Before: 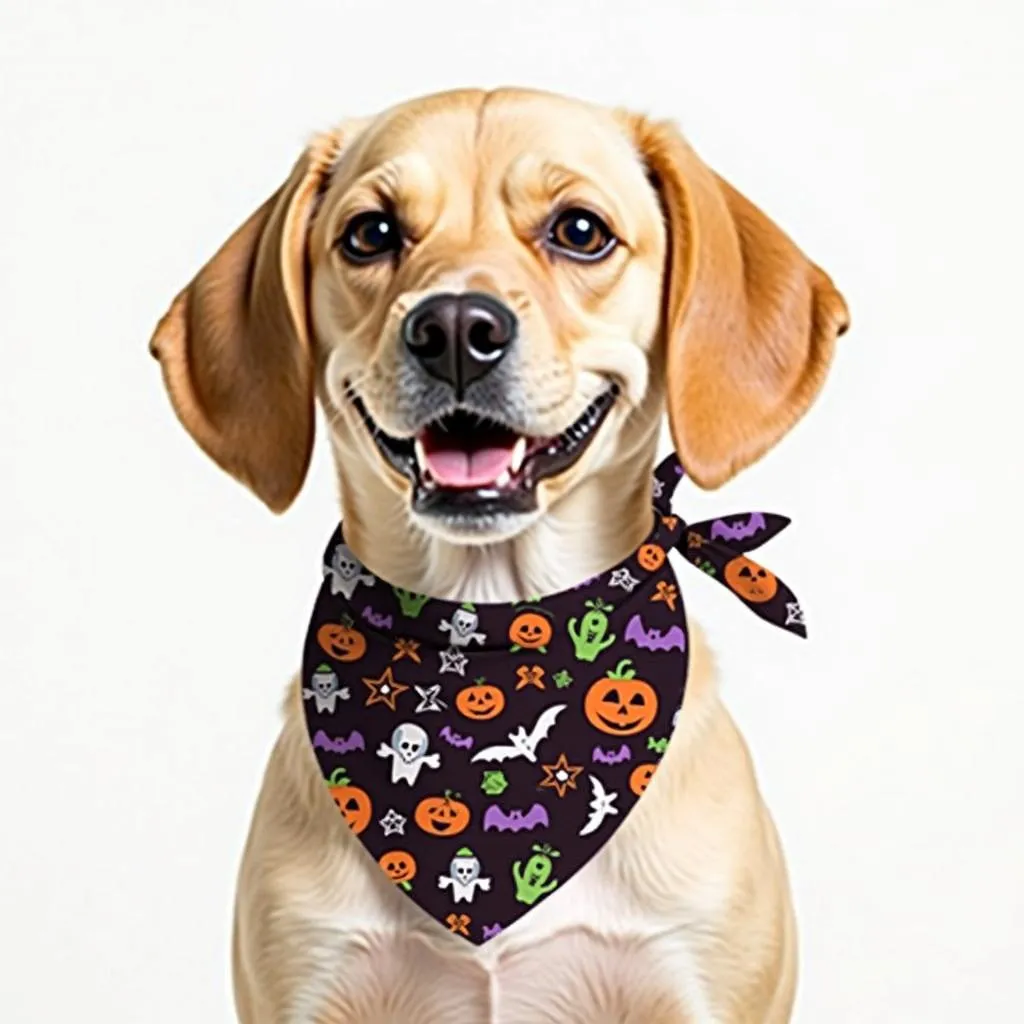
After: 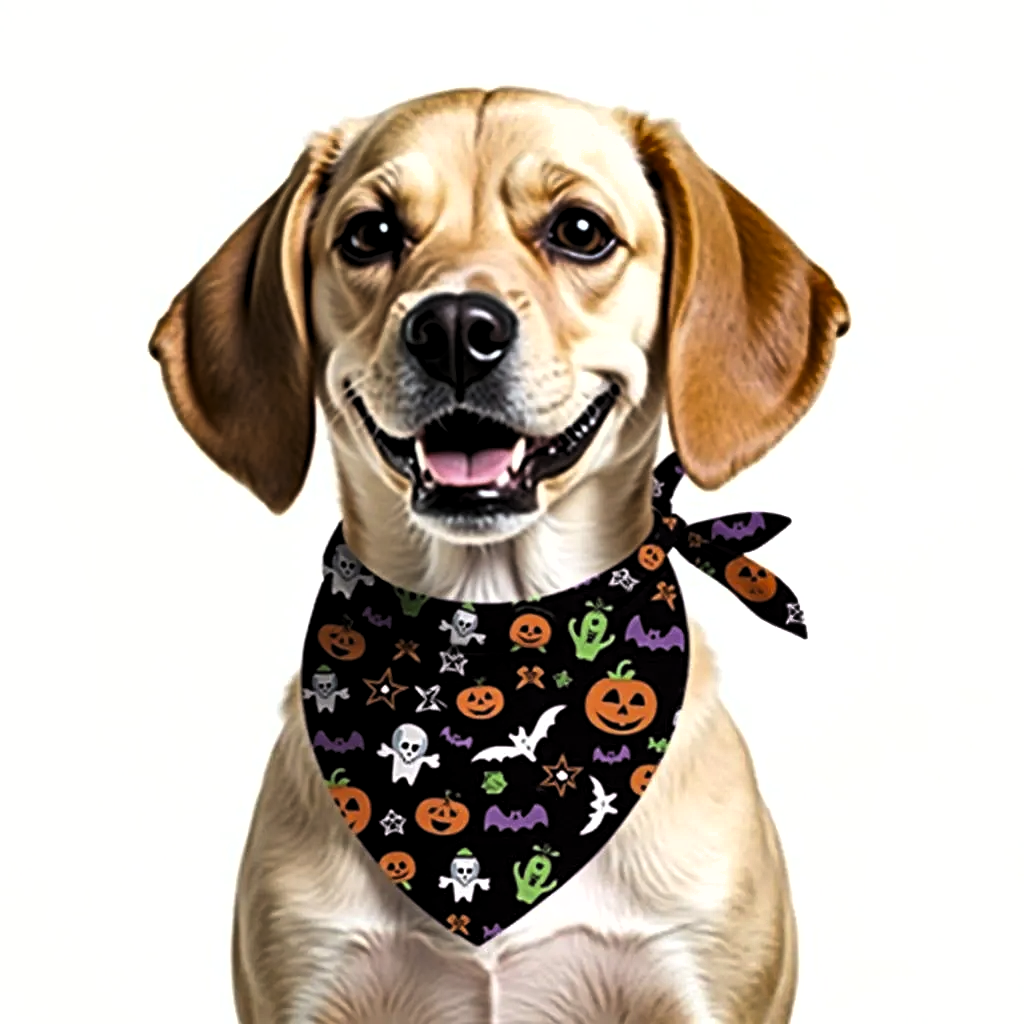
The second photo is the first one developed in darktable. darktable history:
levels: white 99.93%, levels [0.101, 0.578, 0.953]
shadows and highlights: soften with gaussian
